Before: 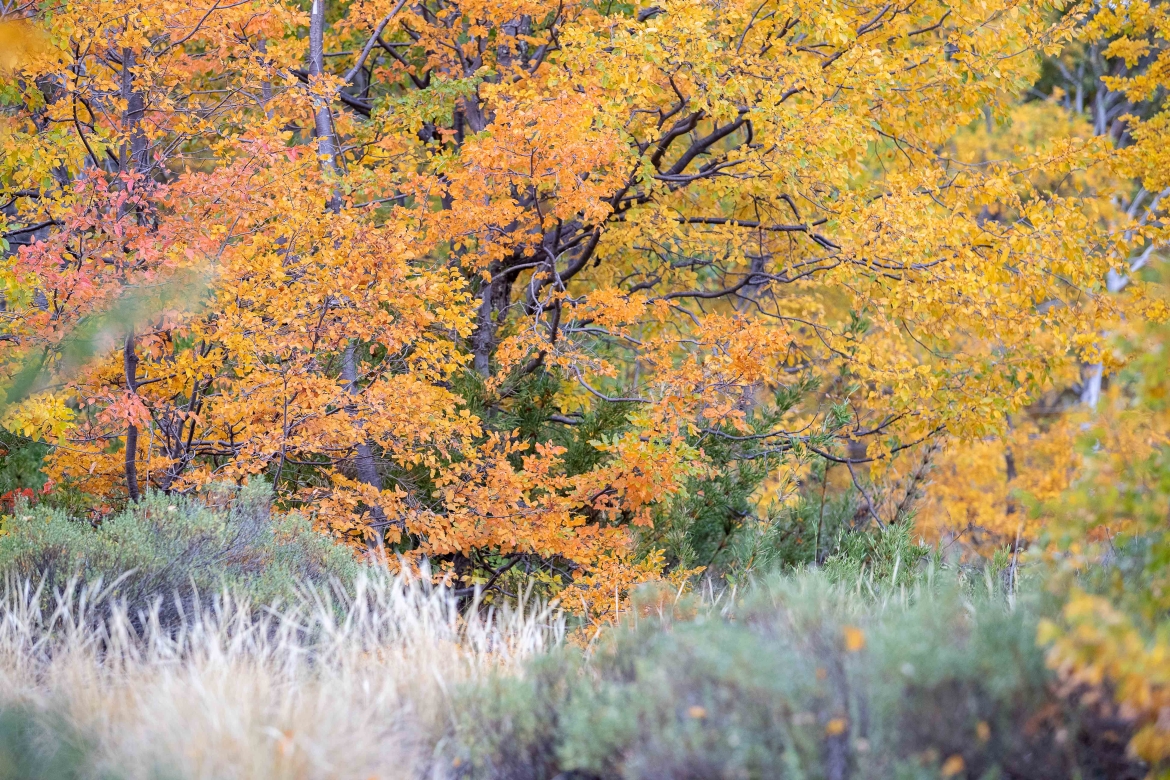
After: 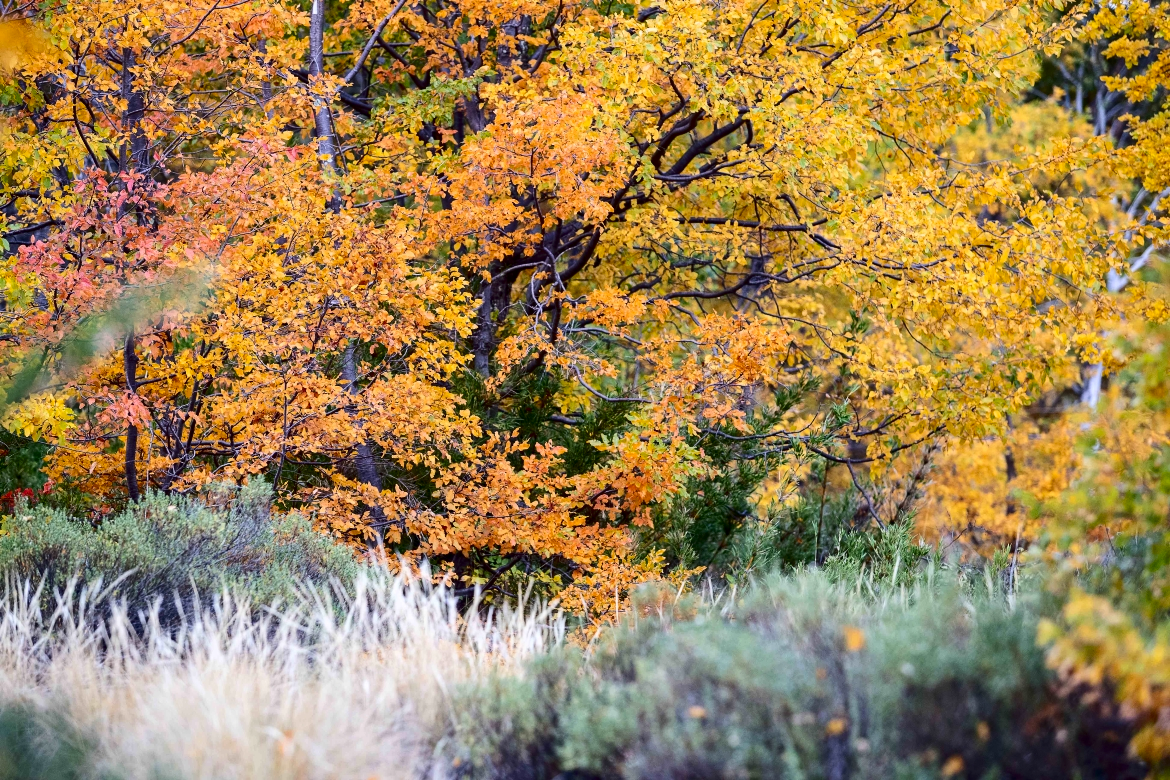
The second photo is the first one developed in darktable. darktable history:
contrast brightness saturation: contrast 0.24, brightness -0.225, saturation 0.141
